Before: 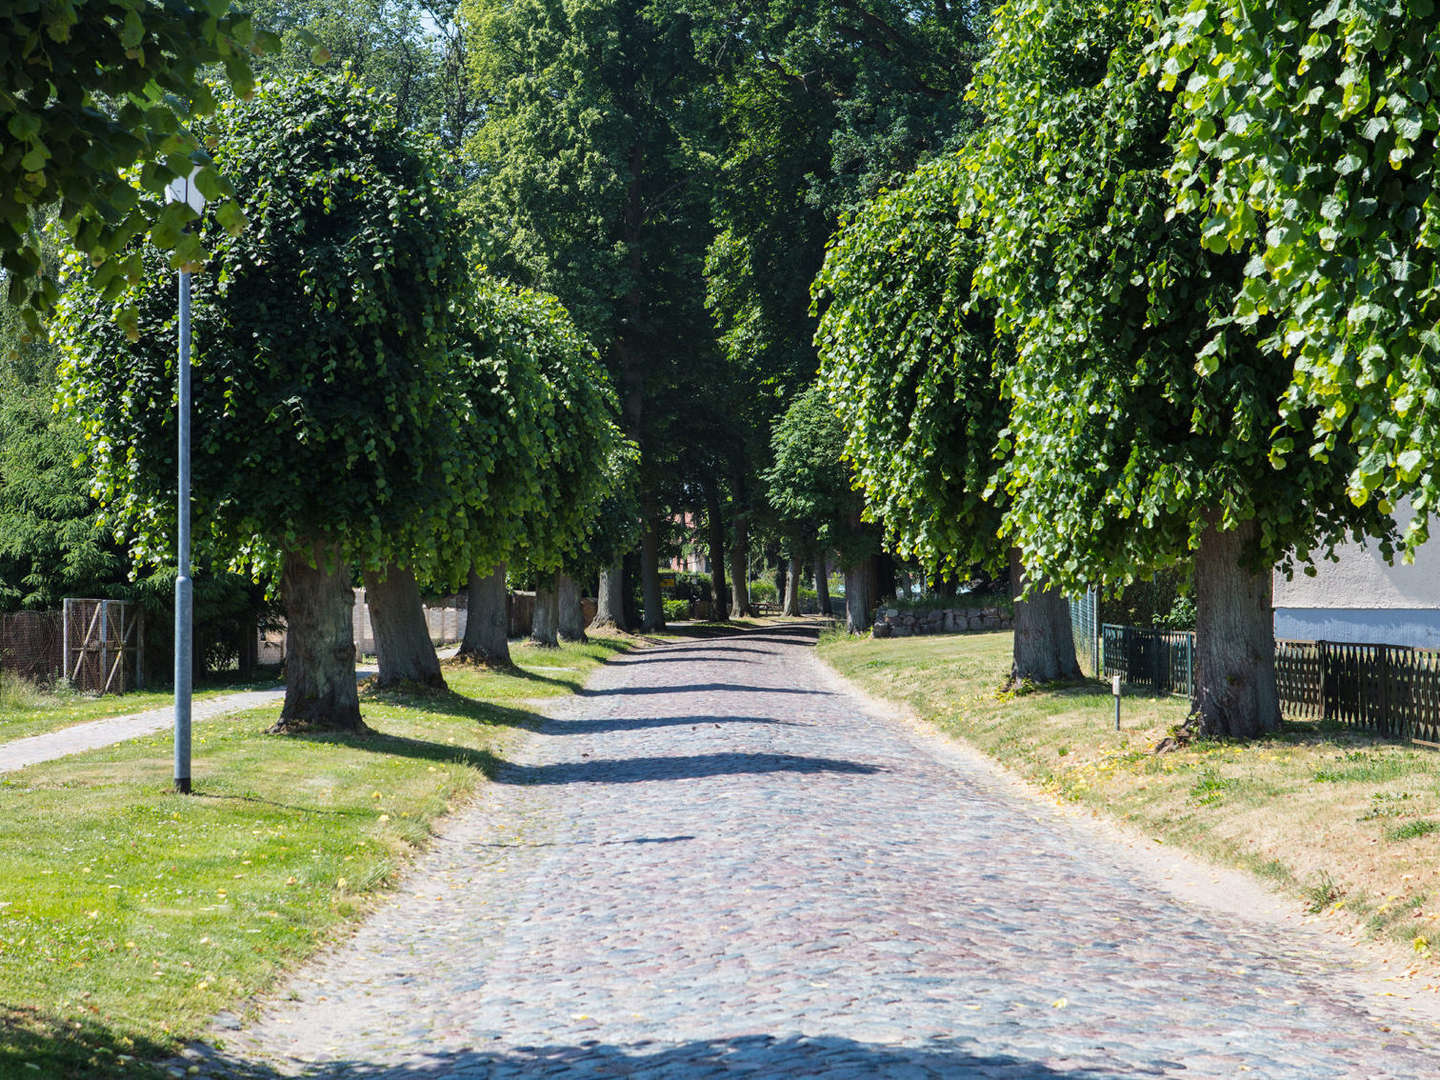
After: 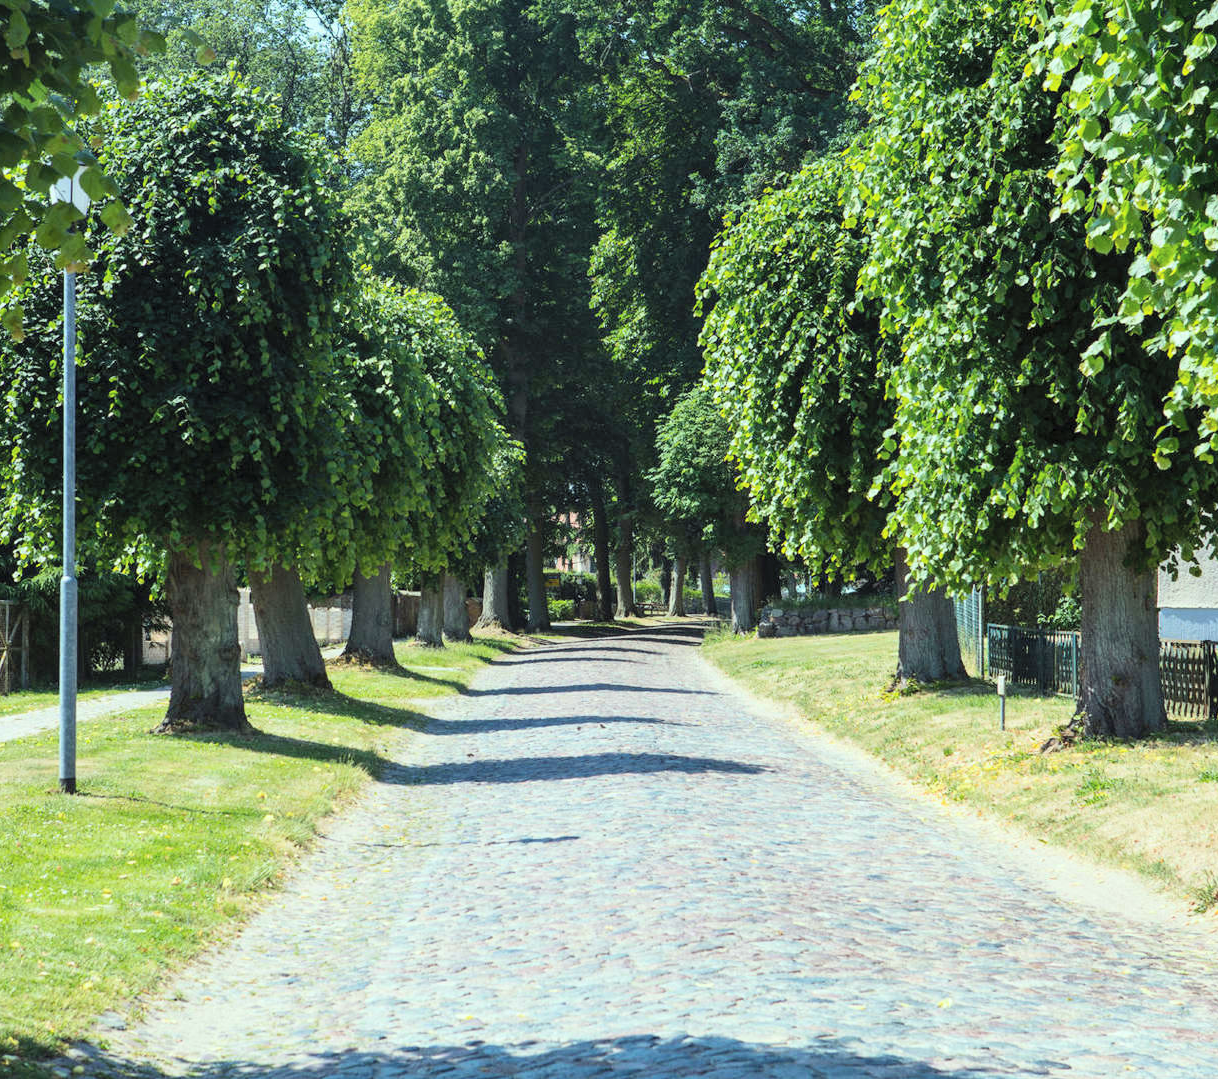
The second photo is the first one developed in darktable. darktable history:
crop: left 8.007%, right 7.378%
color correction: highlights a* -7.85, highlights b* 3.53
contrast brightness saturation: contrast 0.144, brightness 0.207
